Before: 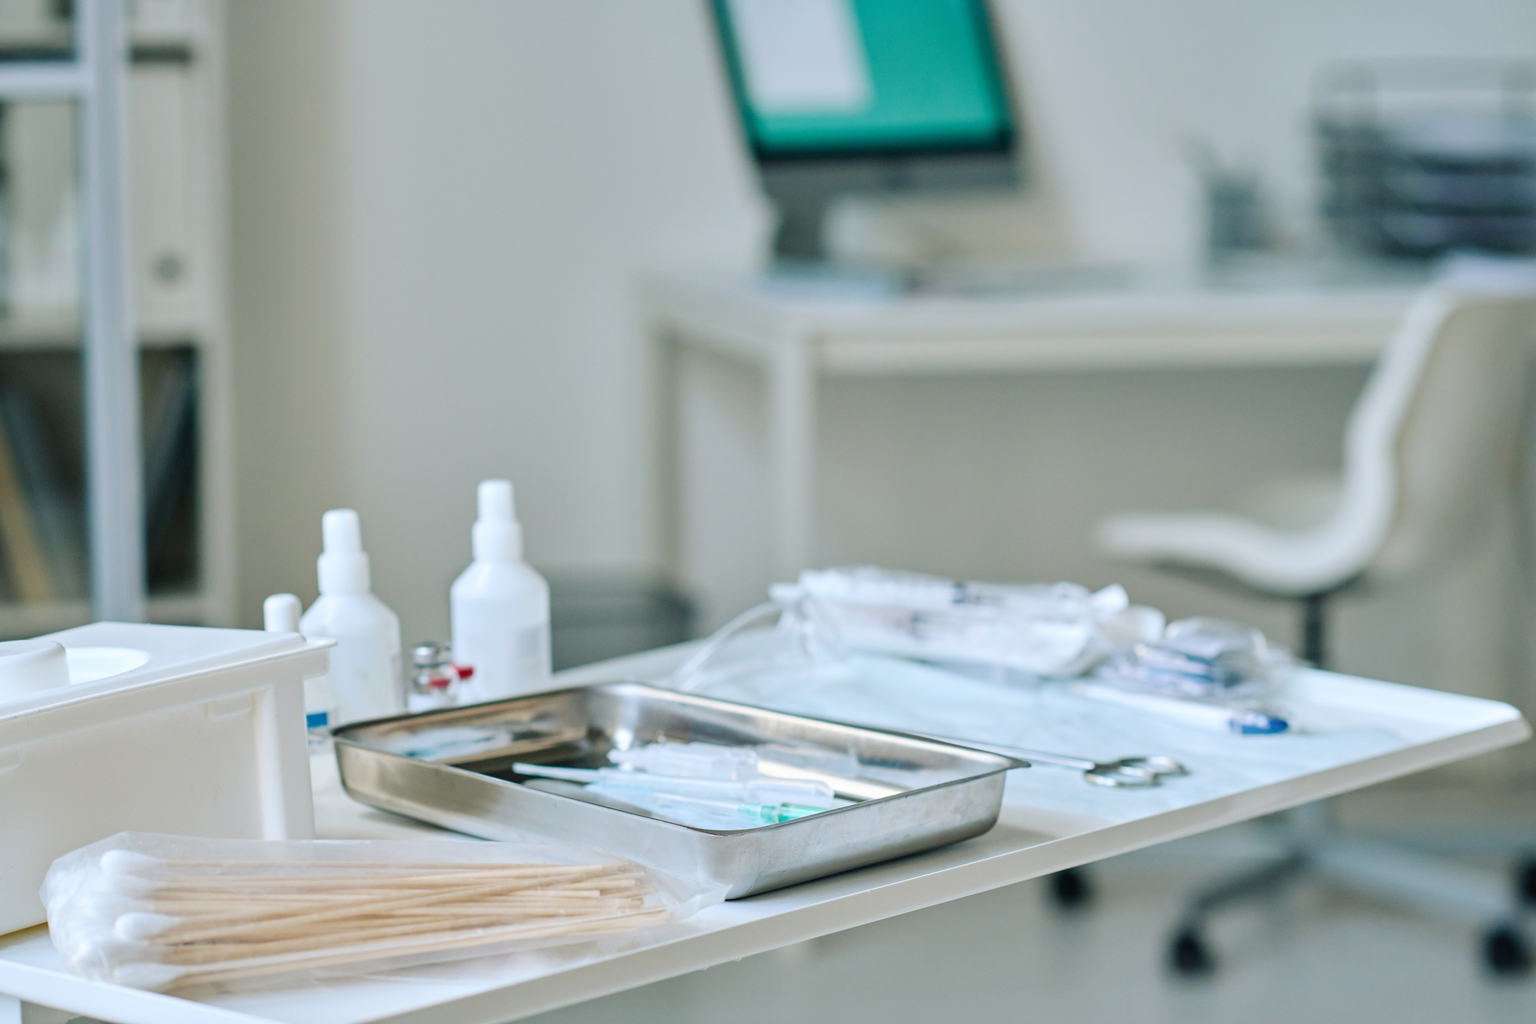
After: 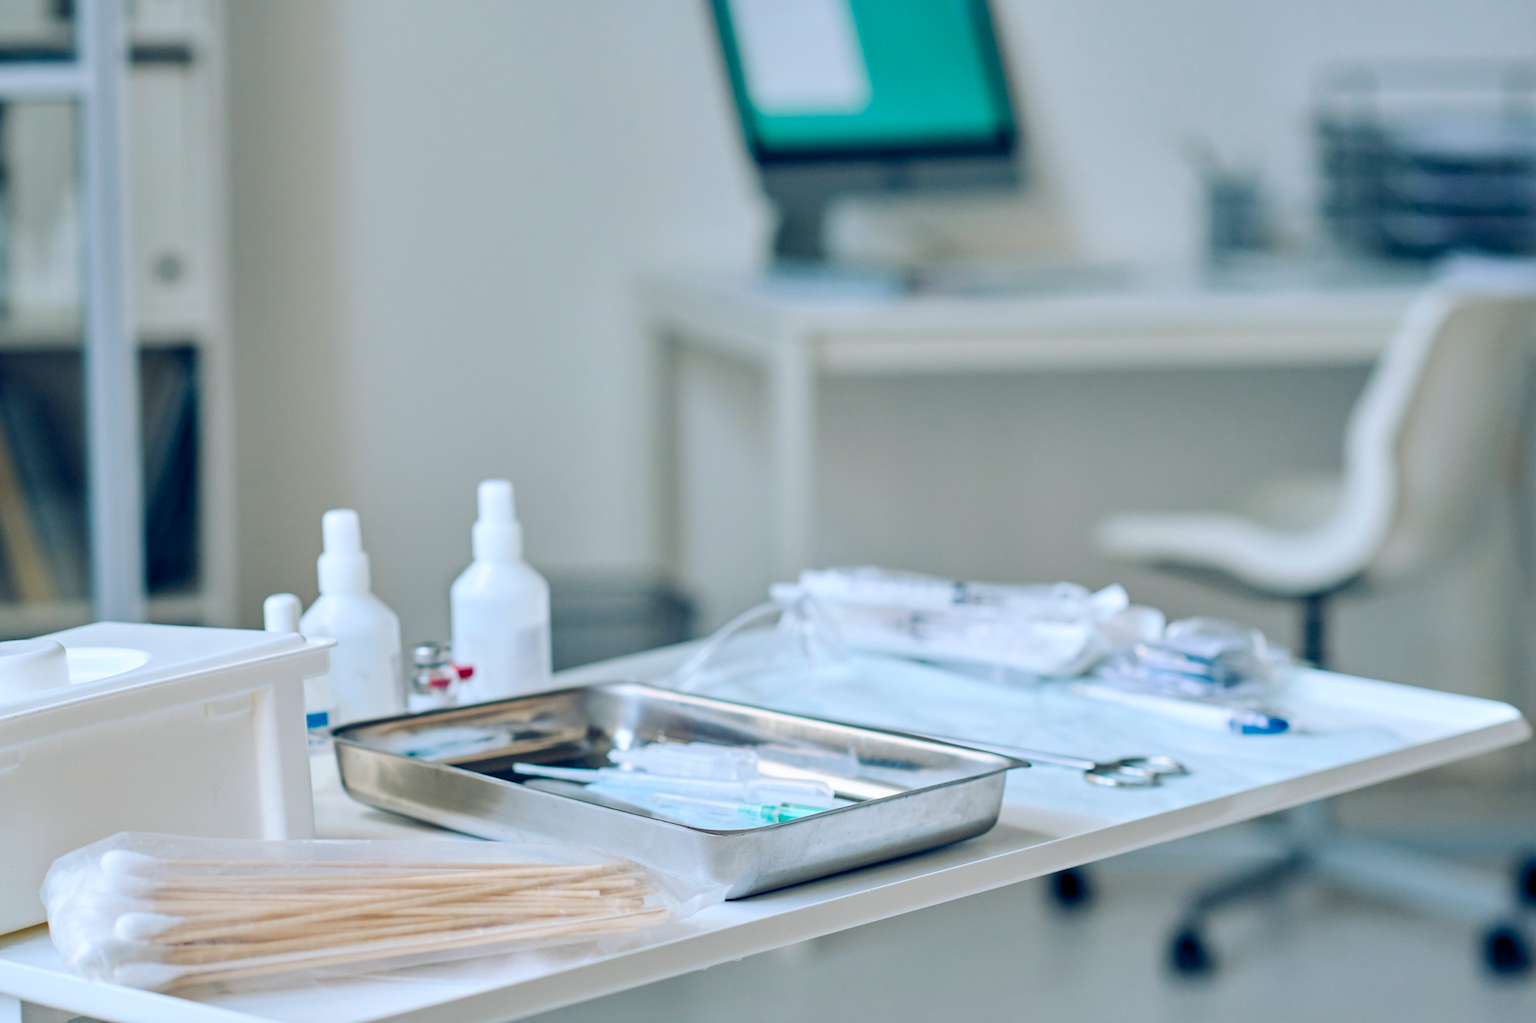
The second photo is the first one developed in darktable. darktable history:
color balance rgb: shadows lift › luminance -20.007%, global offset › luminance -0.298%, global offset › chroma 0.318%, global offset › hue 262.1°, perceptual saturation grading › global saturation 25.682%
